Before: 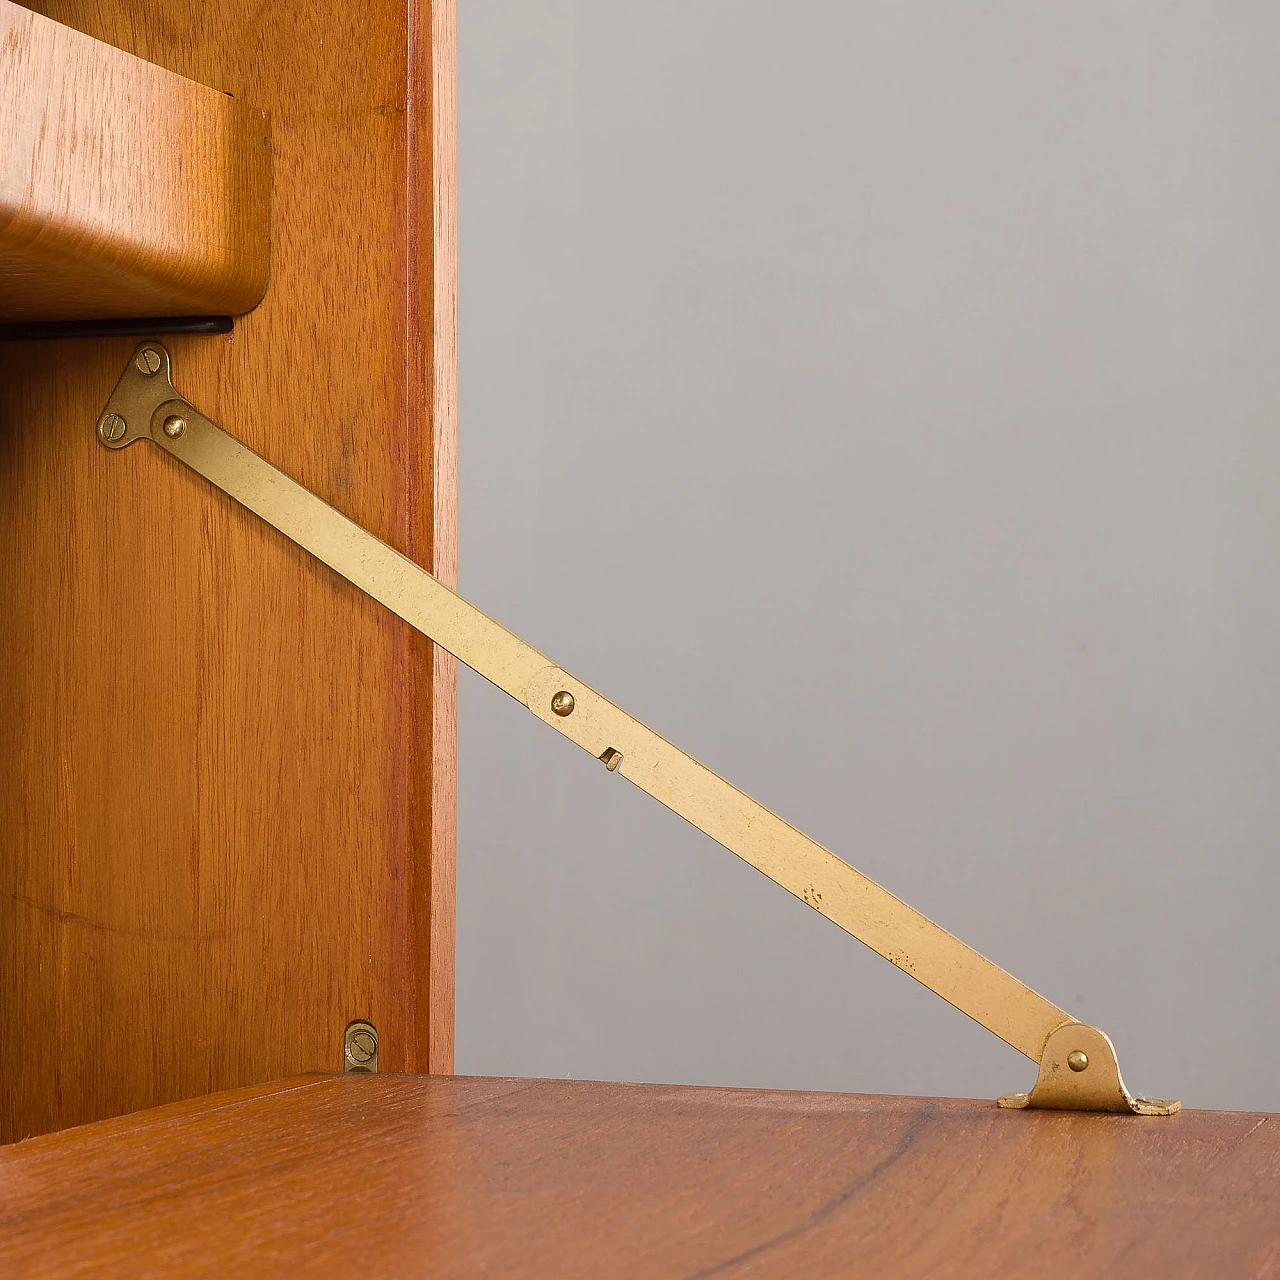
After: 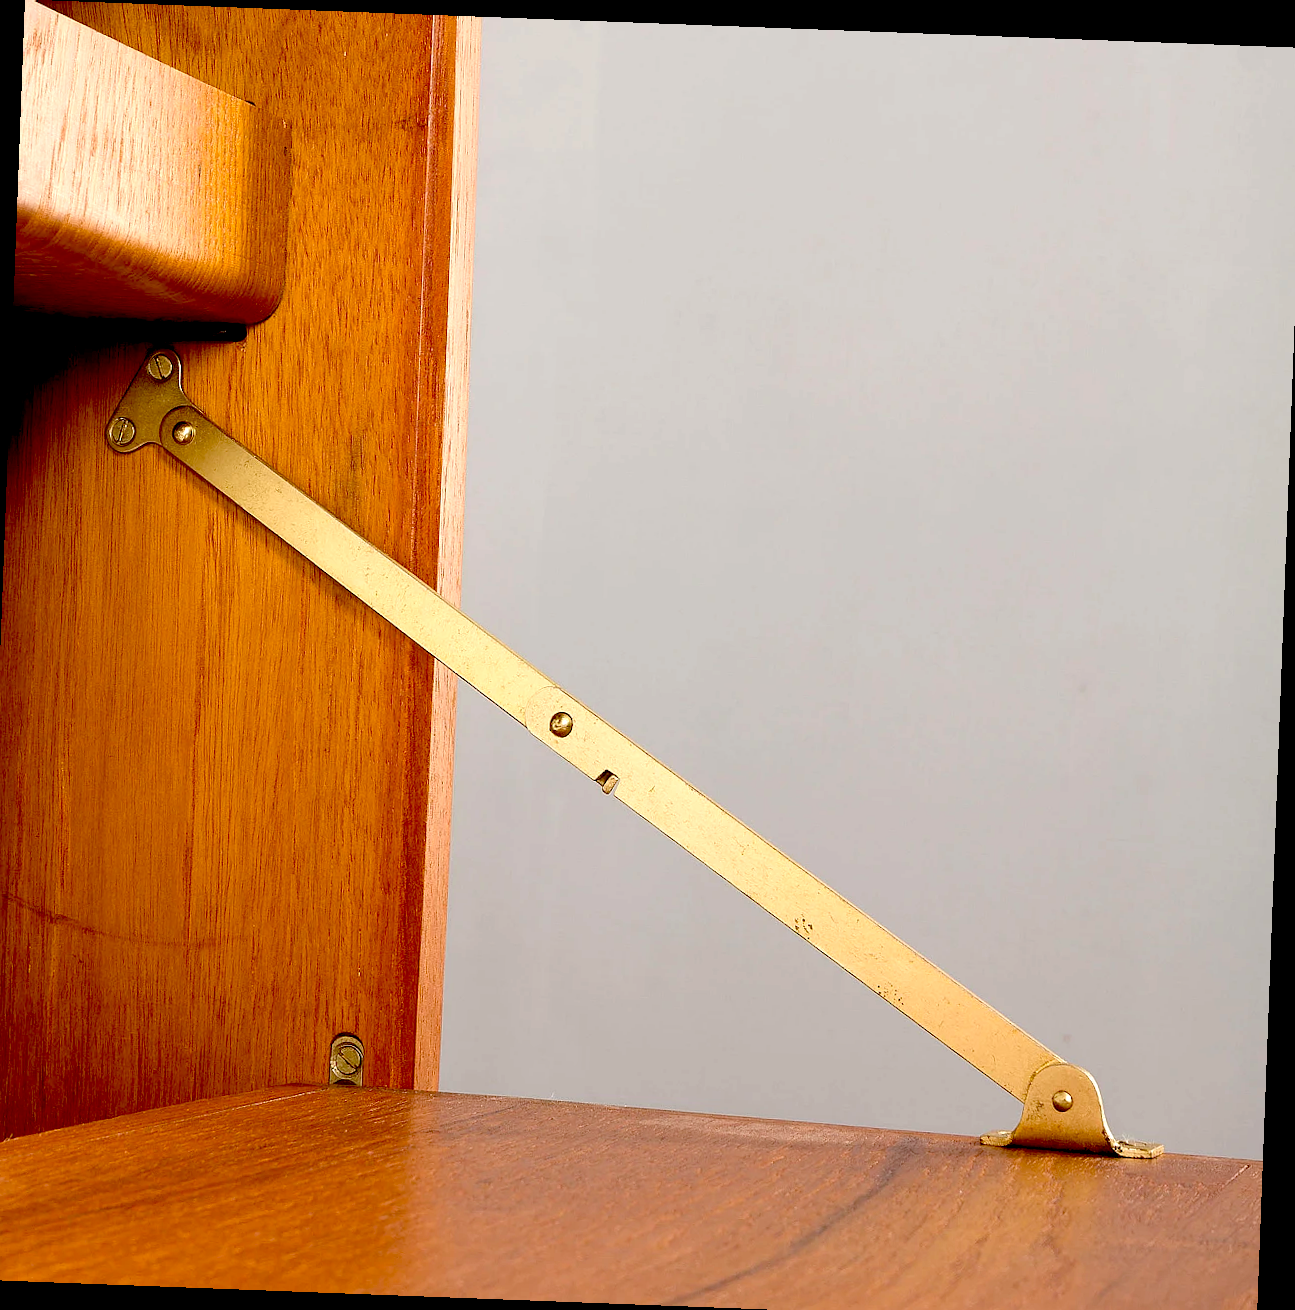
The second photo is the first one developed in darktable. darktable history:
rotate and perspective: rotation 2.17°, automatic cropping off
crop and rotate: left 1.774%, right 0.633%, bottom 1.28%
color correction: highlights a* -0.137, highlights b* 0.137
exposure: black level correction 0.04, exposure 0.5 EV, compensate highlight preservation false
